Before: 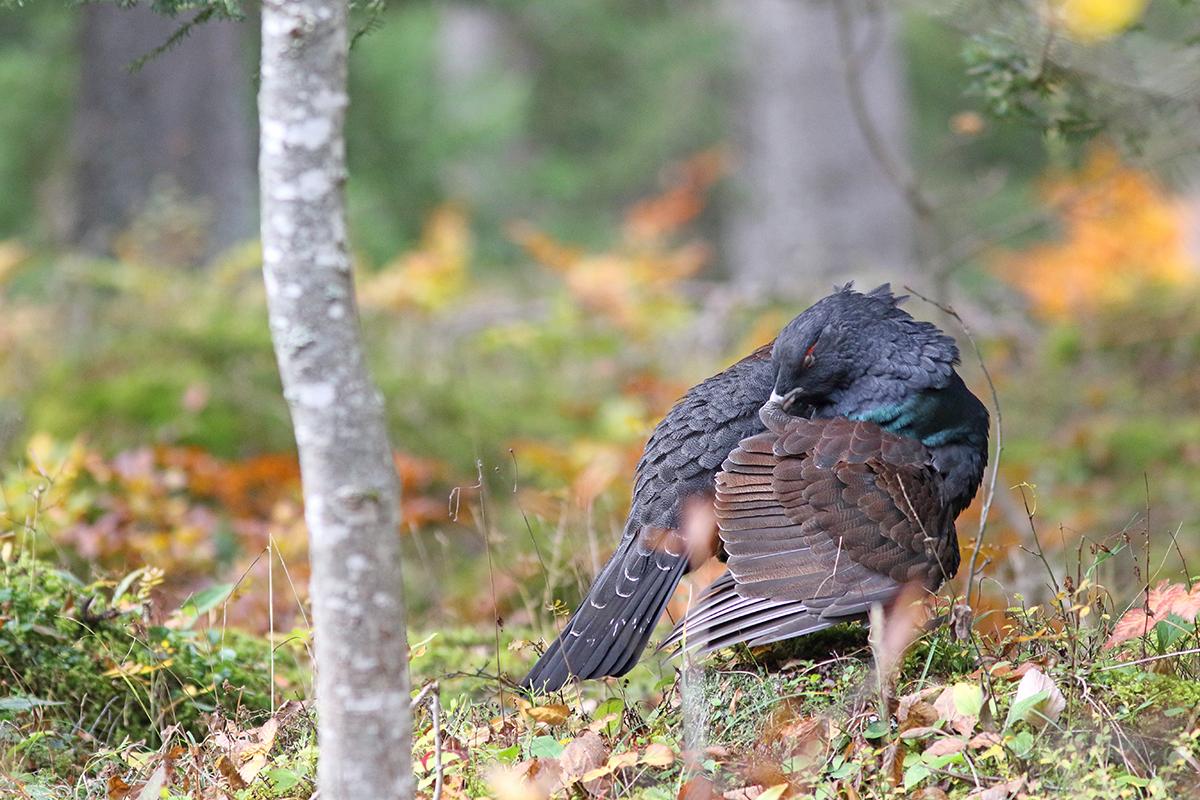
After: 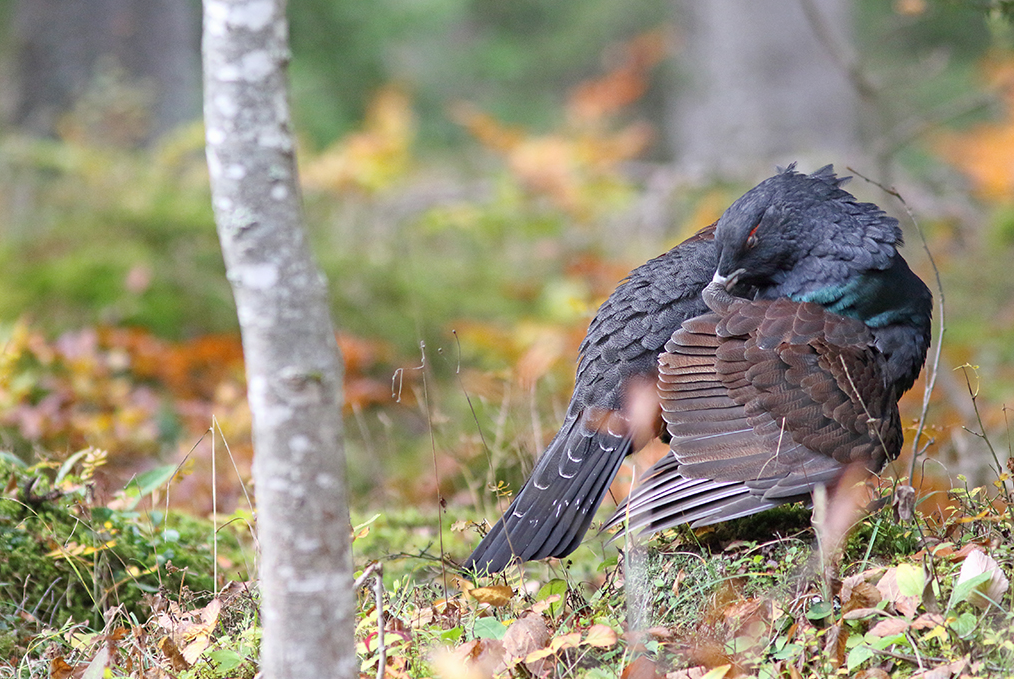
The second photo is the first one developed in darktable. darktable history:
crop and rotate: left 4.811%, top 15.077%, right 10.687%
exposure: exposure -0.01 EV, compensate highlight preservation false
